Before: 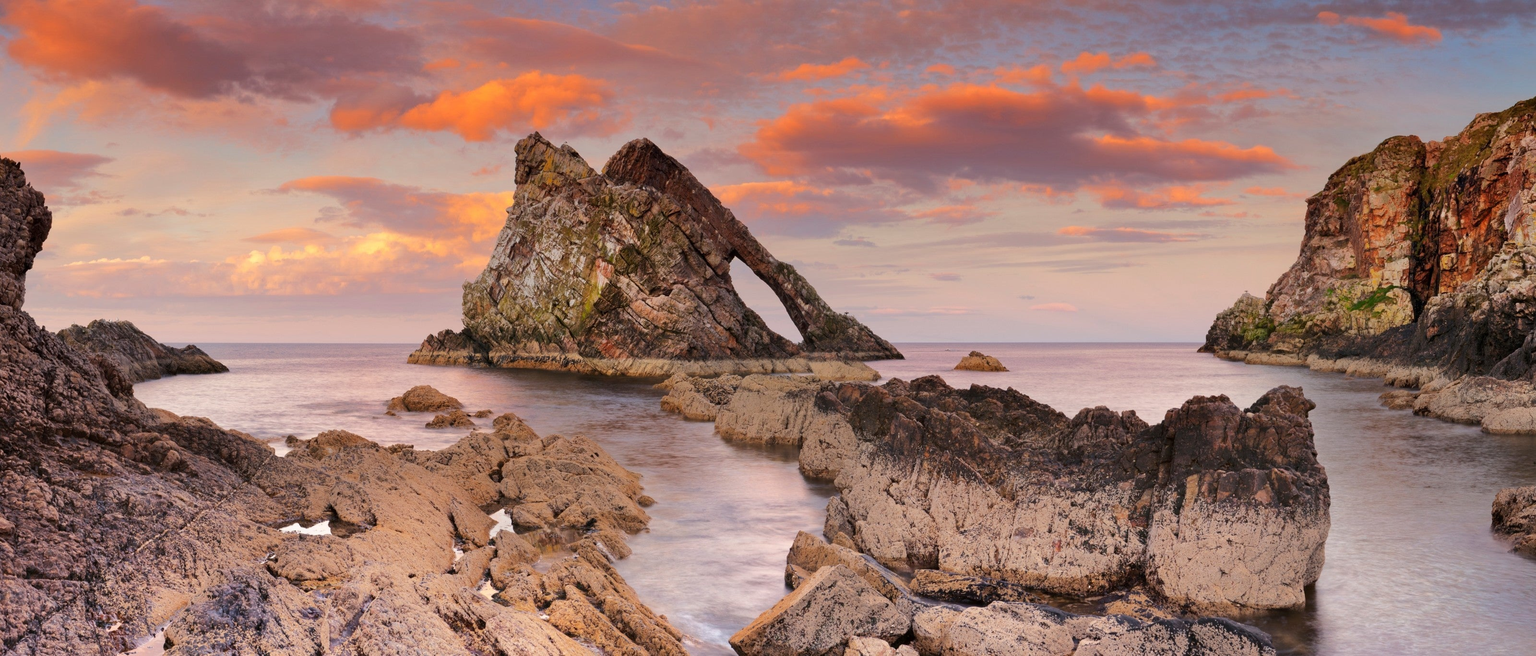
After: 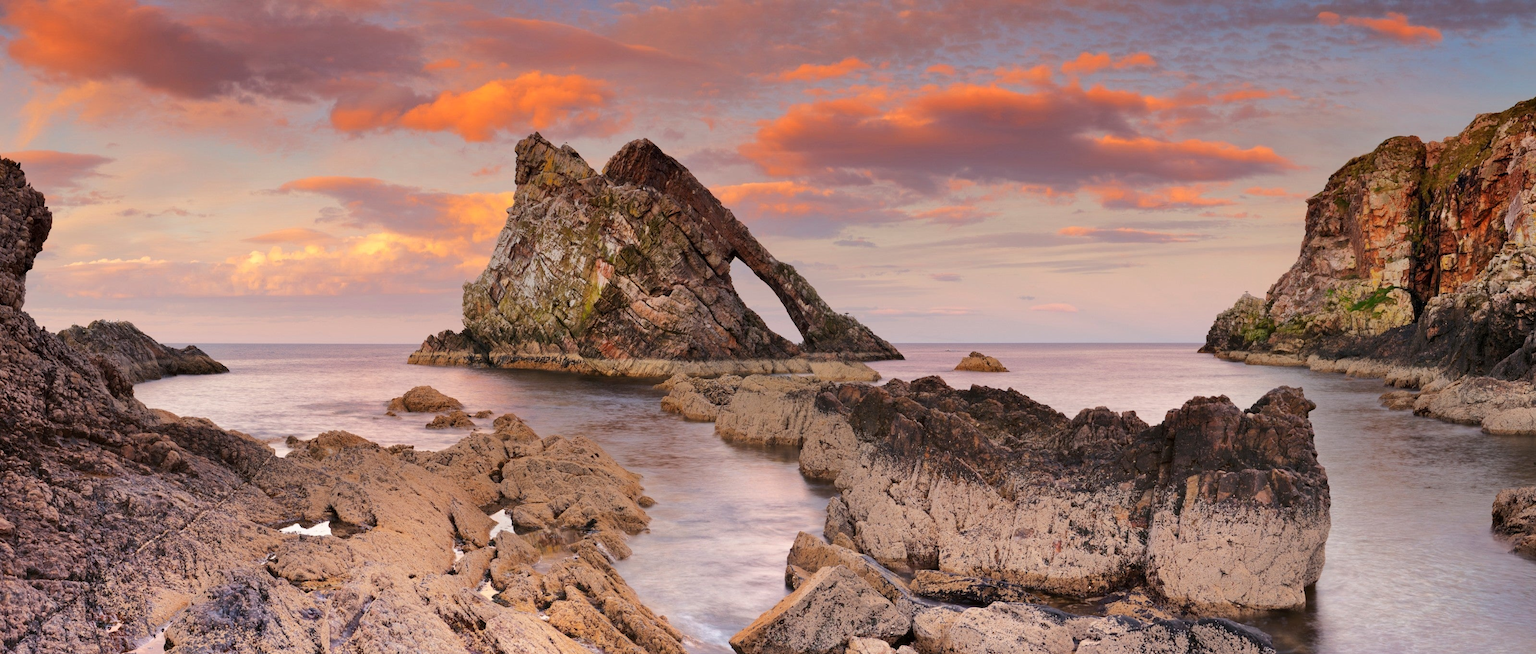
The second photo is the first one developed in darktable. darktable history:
contrast brightness saturation: contrast 0.05
crop: top 0.05%, bottom 0.098%
